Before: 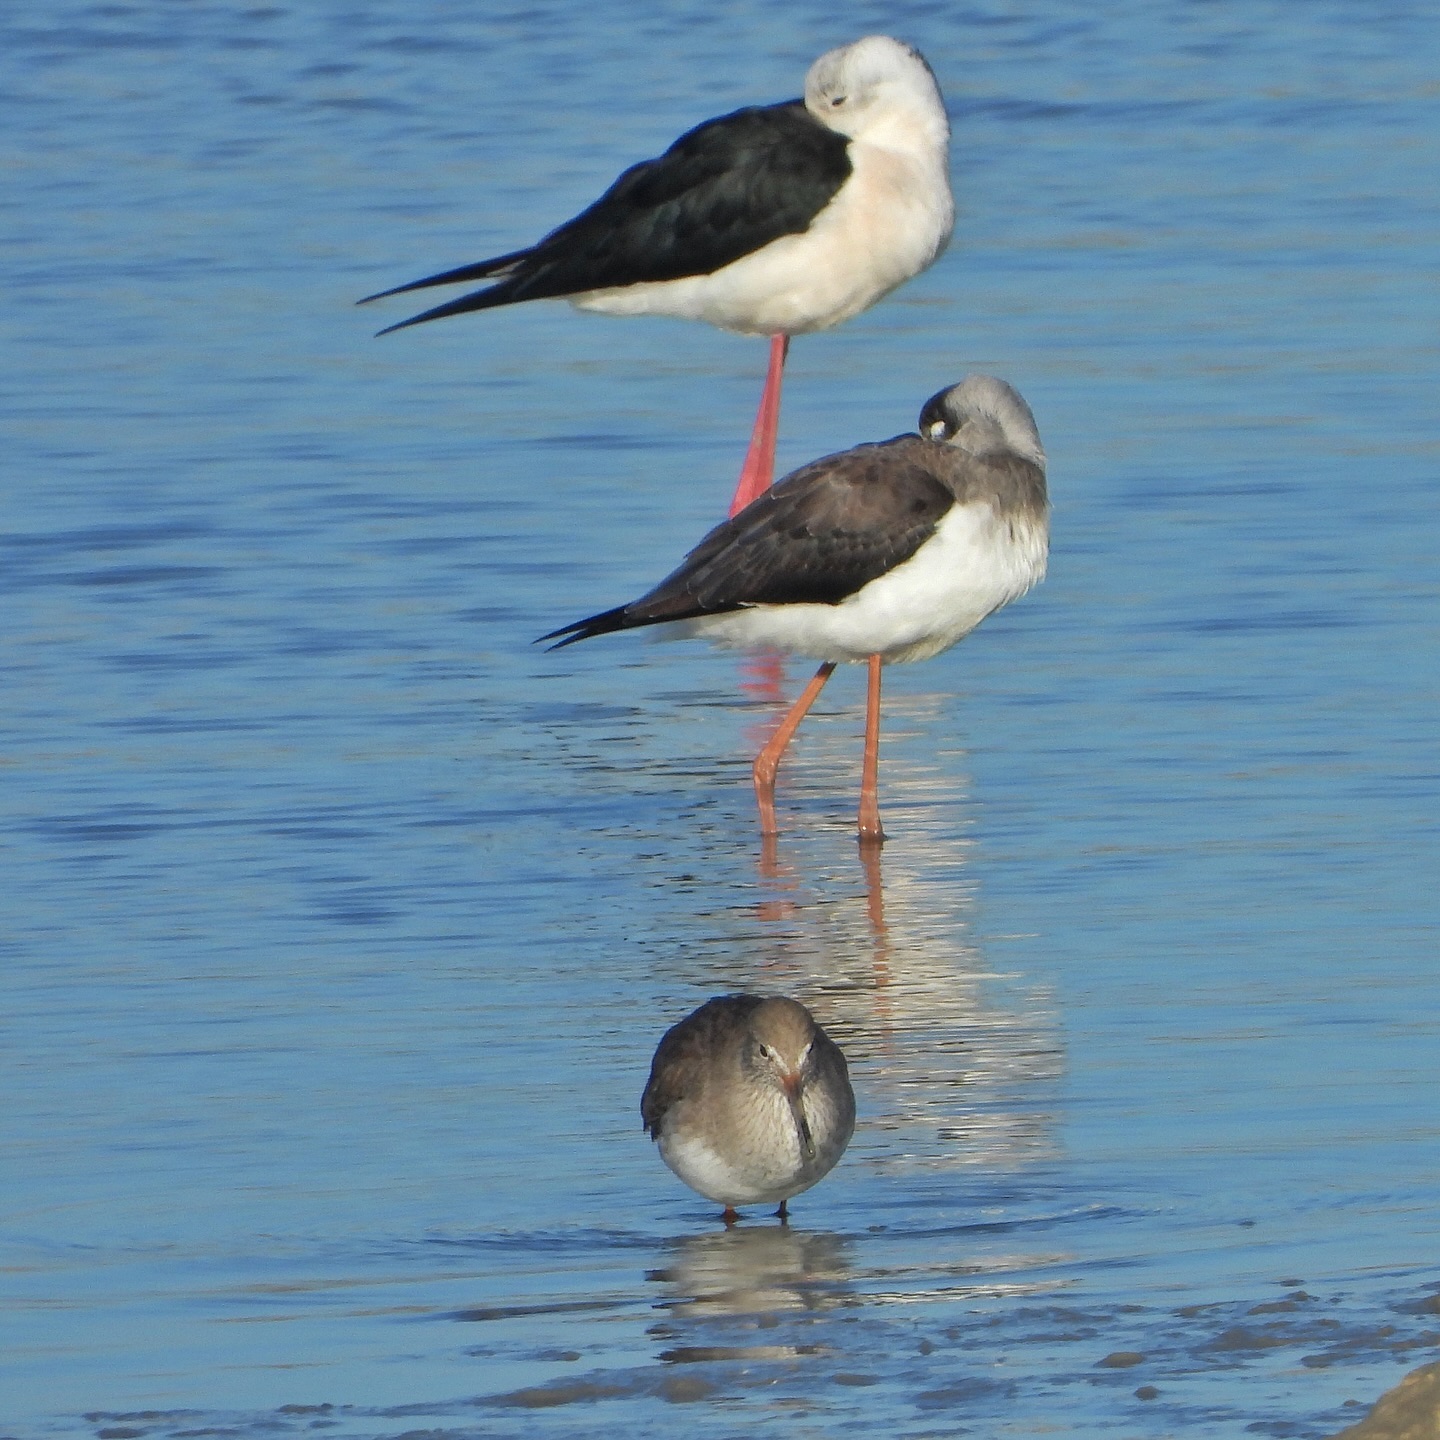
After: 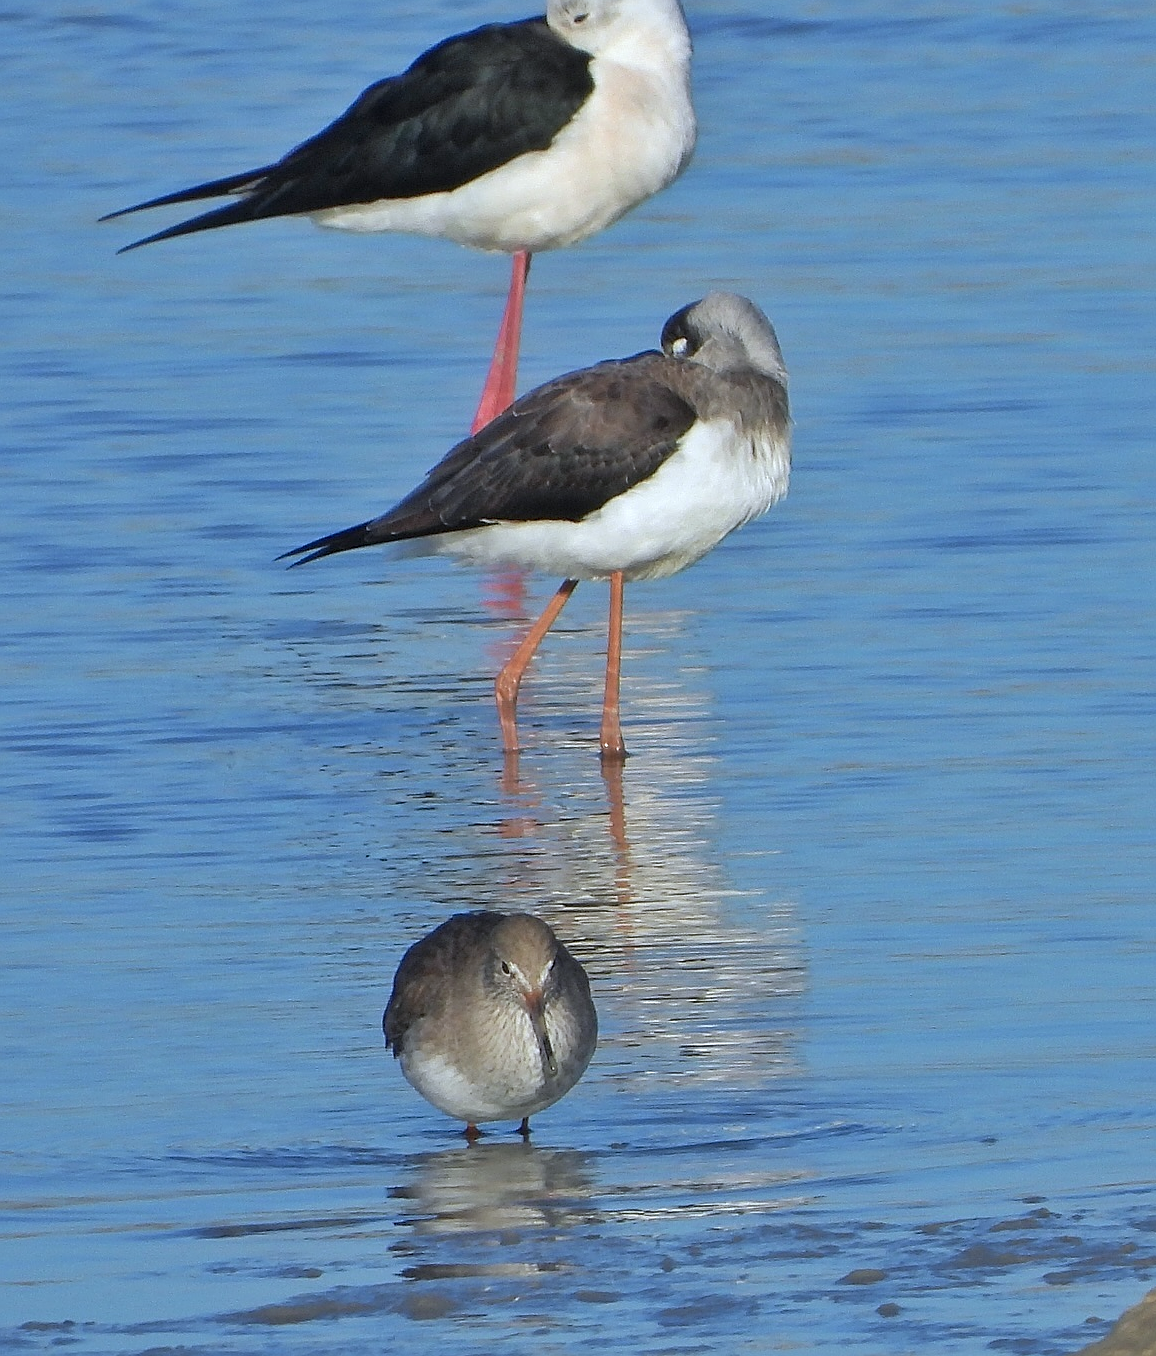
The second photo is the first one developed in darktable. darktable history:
crop and rotate: left 17.959%, top 5.771%, right 1.742%
sharpen: on, module defaults
white balance: red 0.954, blue 1.079
